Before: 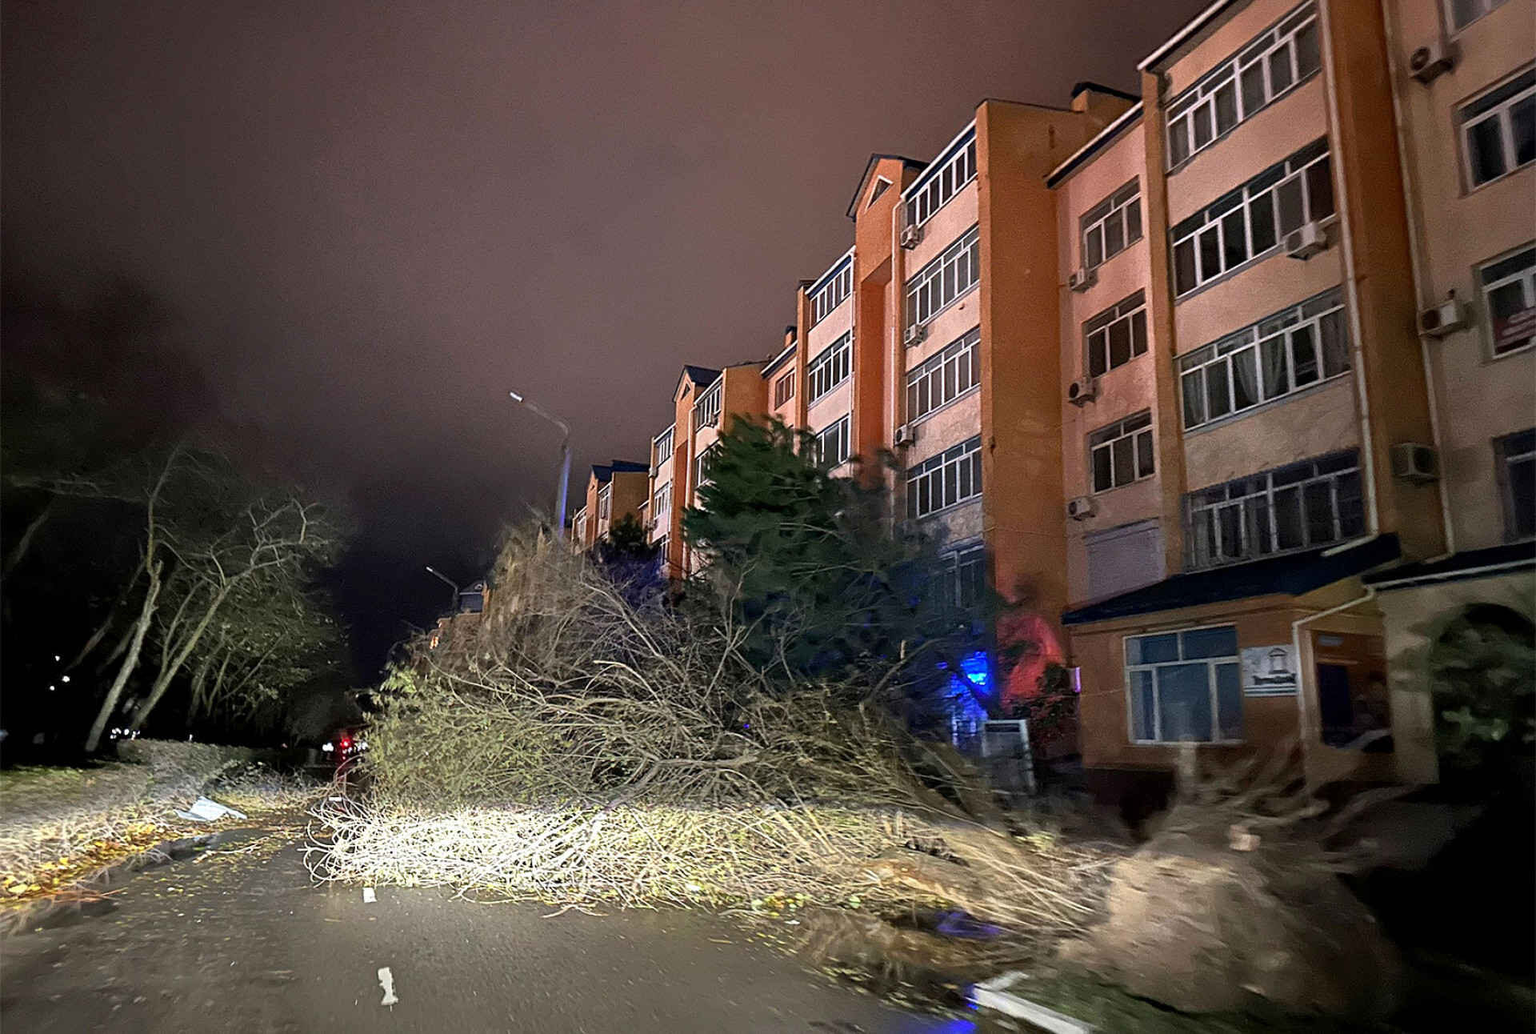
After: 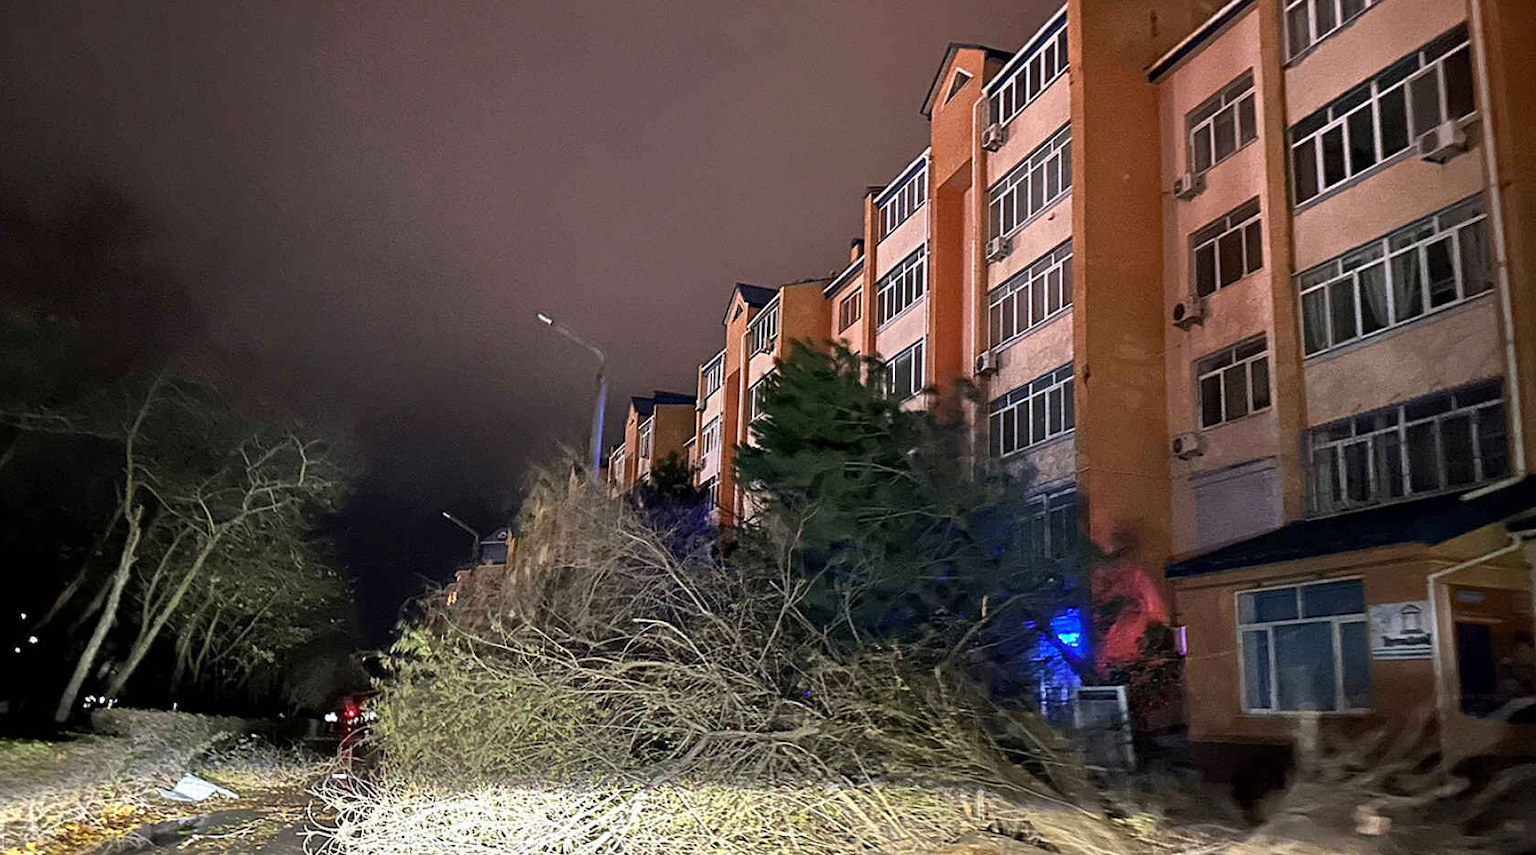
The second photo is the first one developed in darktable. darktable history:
crop and rotate: left 2.443%, top 11.325%, right 9.556%, bottom 15.818%
